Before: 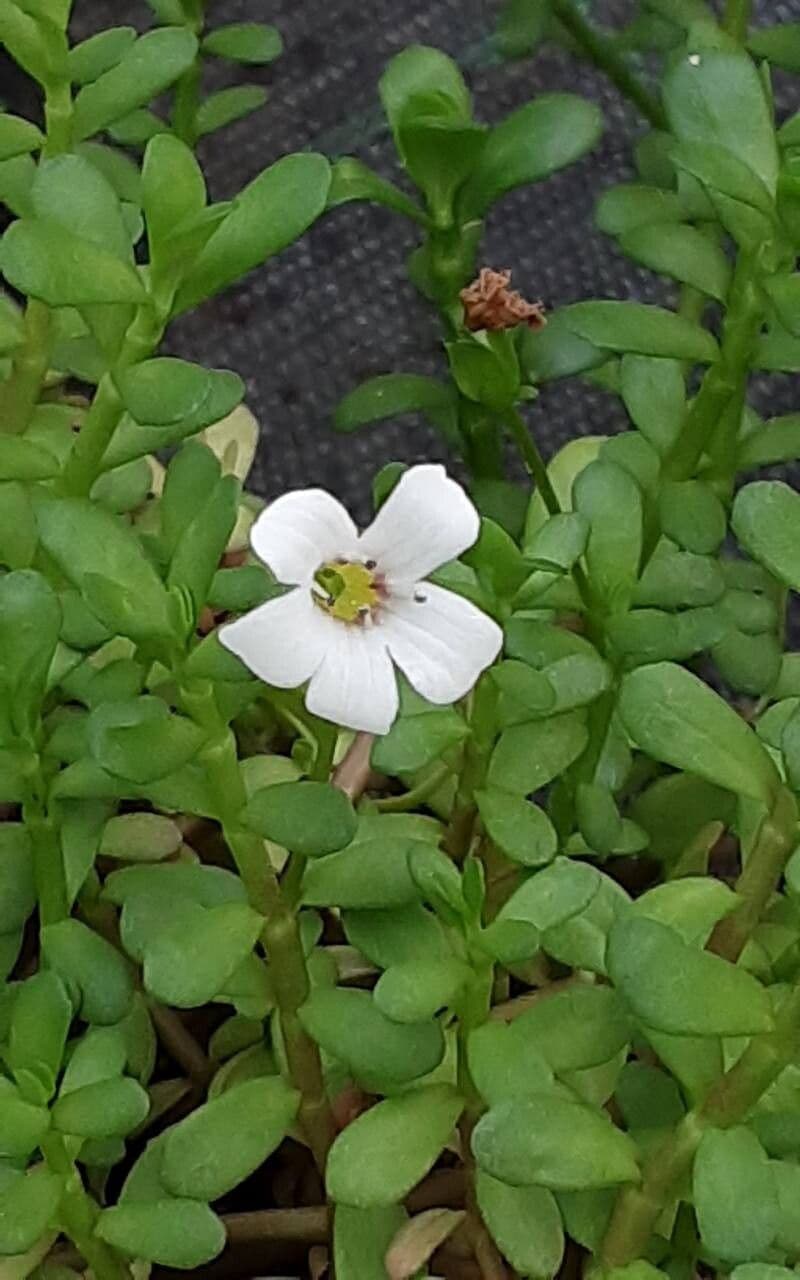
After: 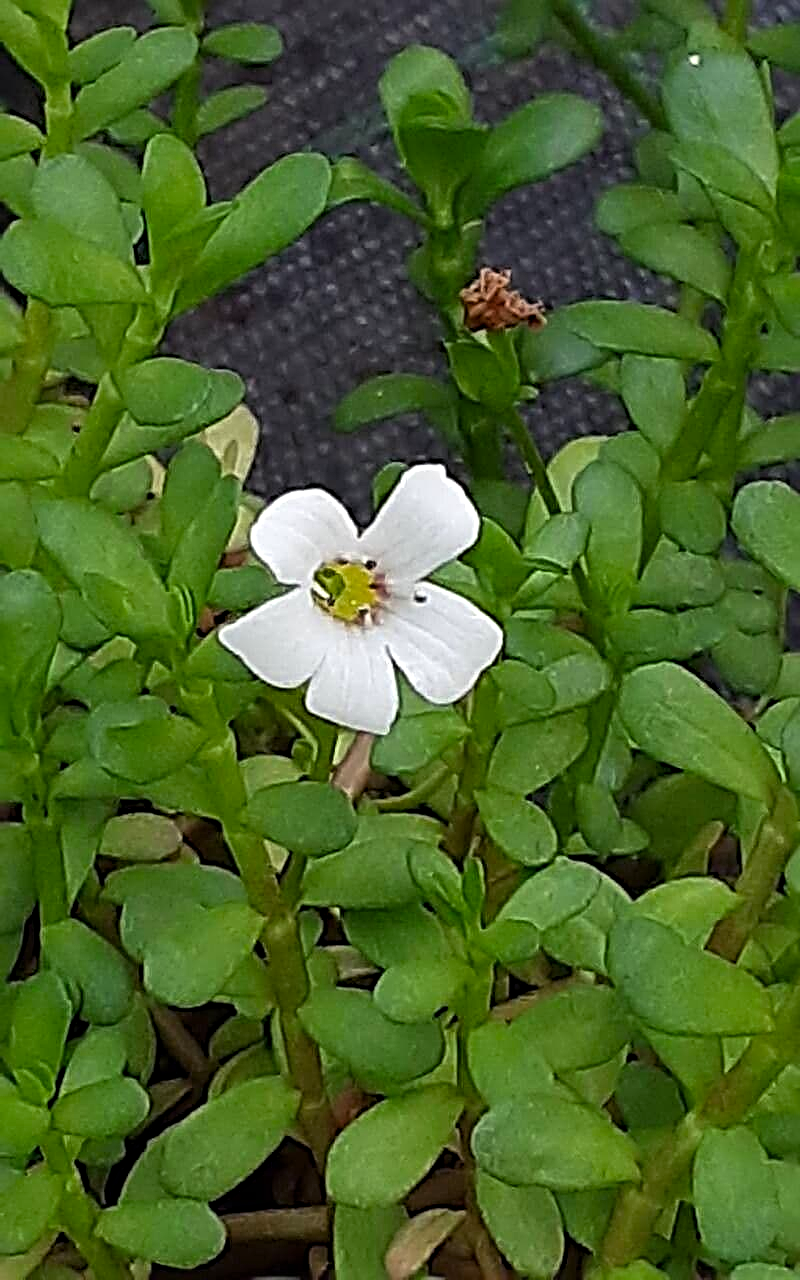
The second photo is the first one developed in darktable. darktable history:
sharpen: radius 3.702, amount 0.94
color balance rgb: shadows lift › chroma 3.282%, shadows lift › hue 280.23°, perceptual saturation grading › global saturation 14.636%, global vibrance 9.17%
